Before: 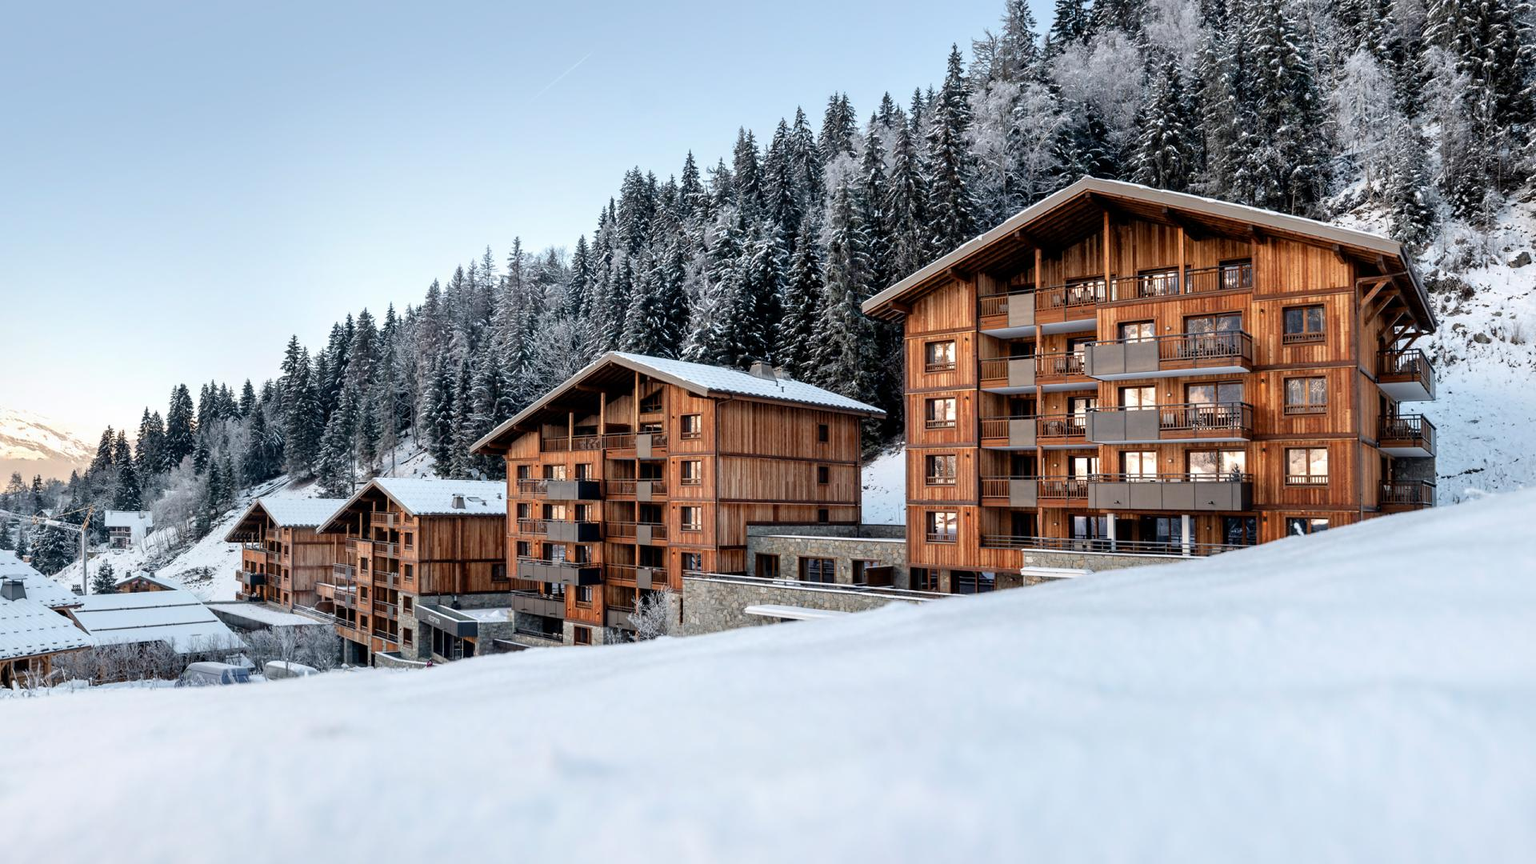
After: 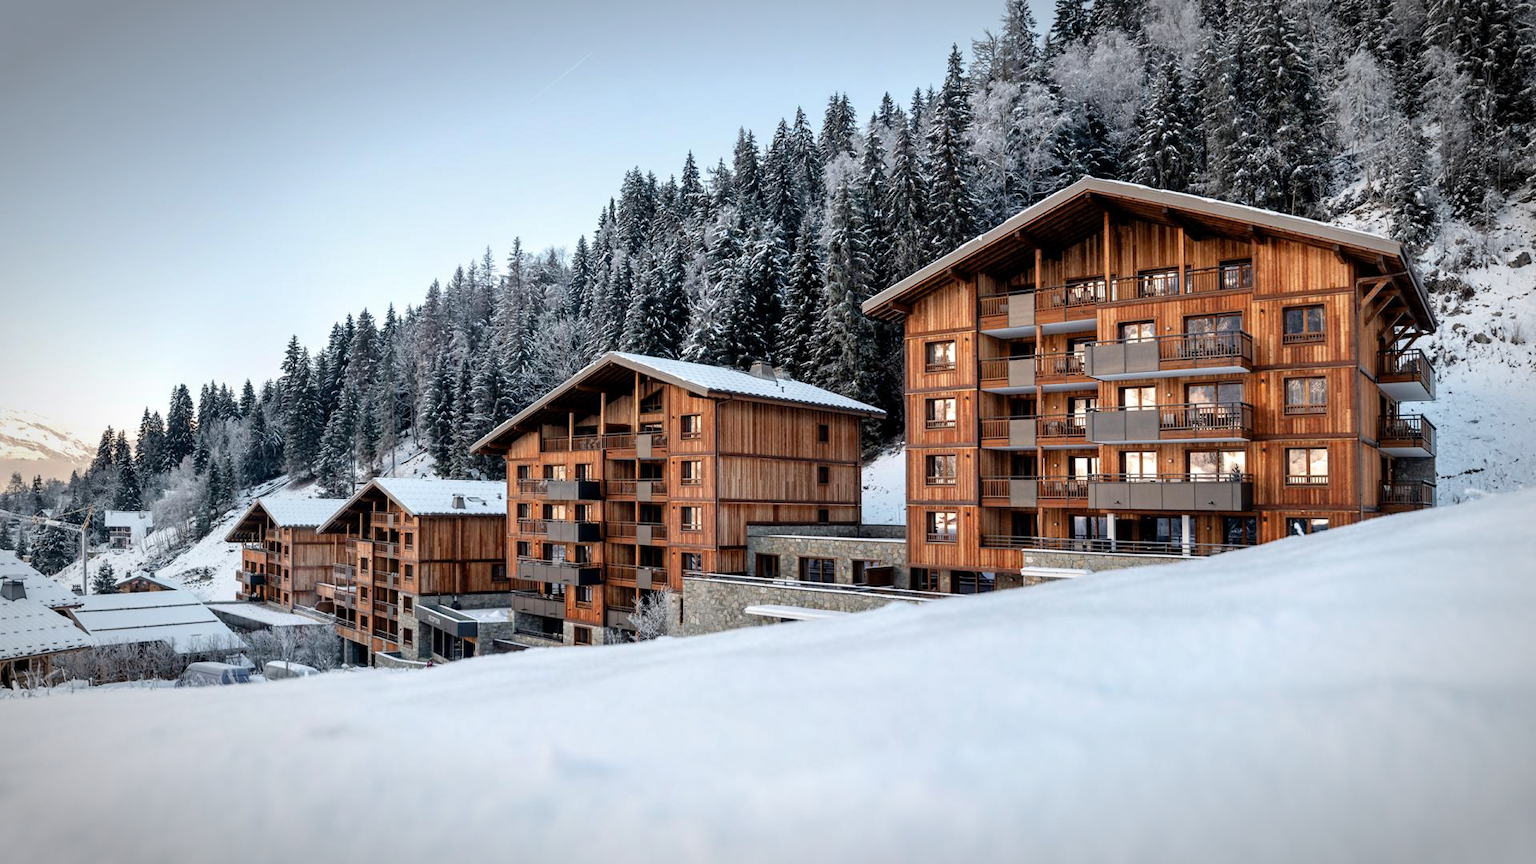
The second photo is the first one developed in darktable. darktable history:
vignetting: automatic ratio true
levels: mode automatic, black 0.023%, white 99.97%, levels [0.062, 0.494, 0.925]
